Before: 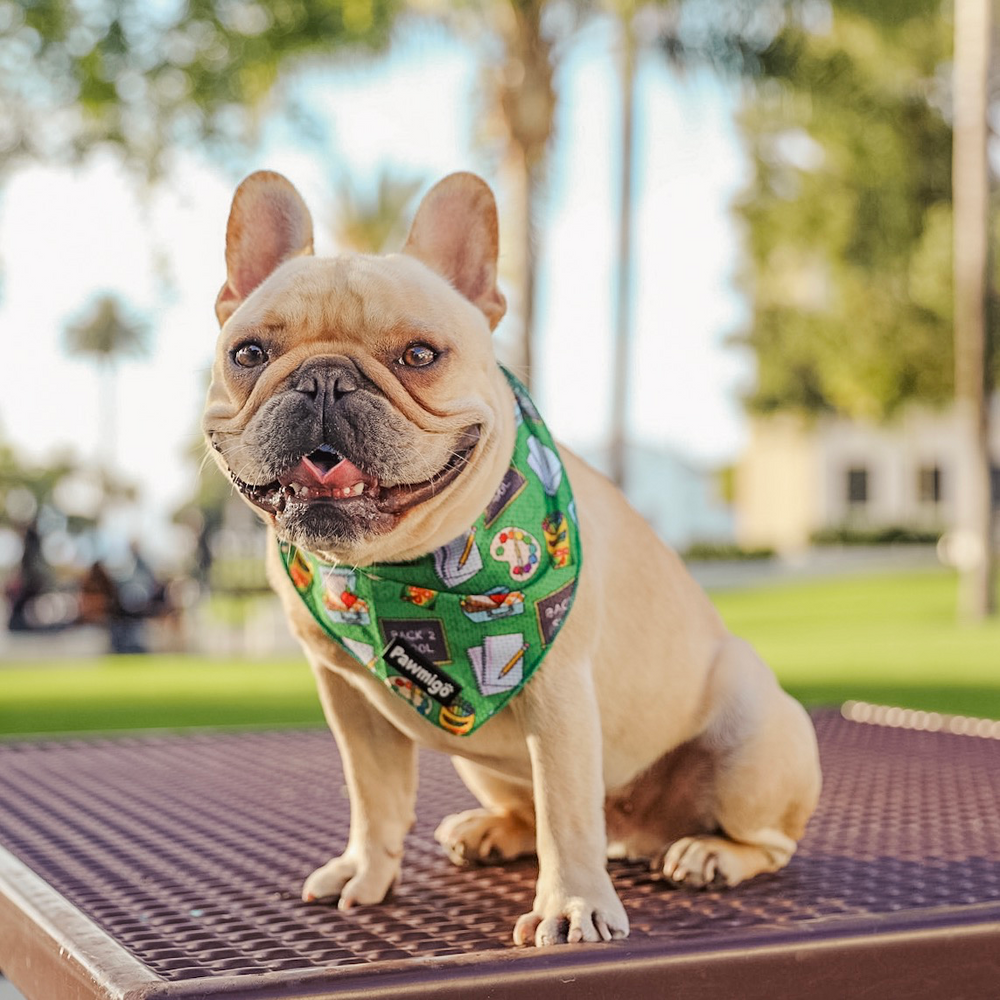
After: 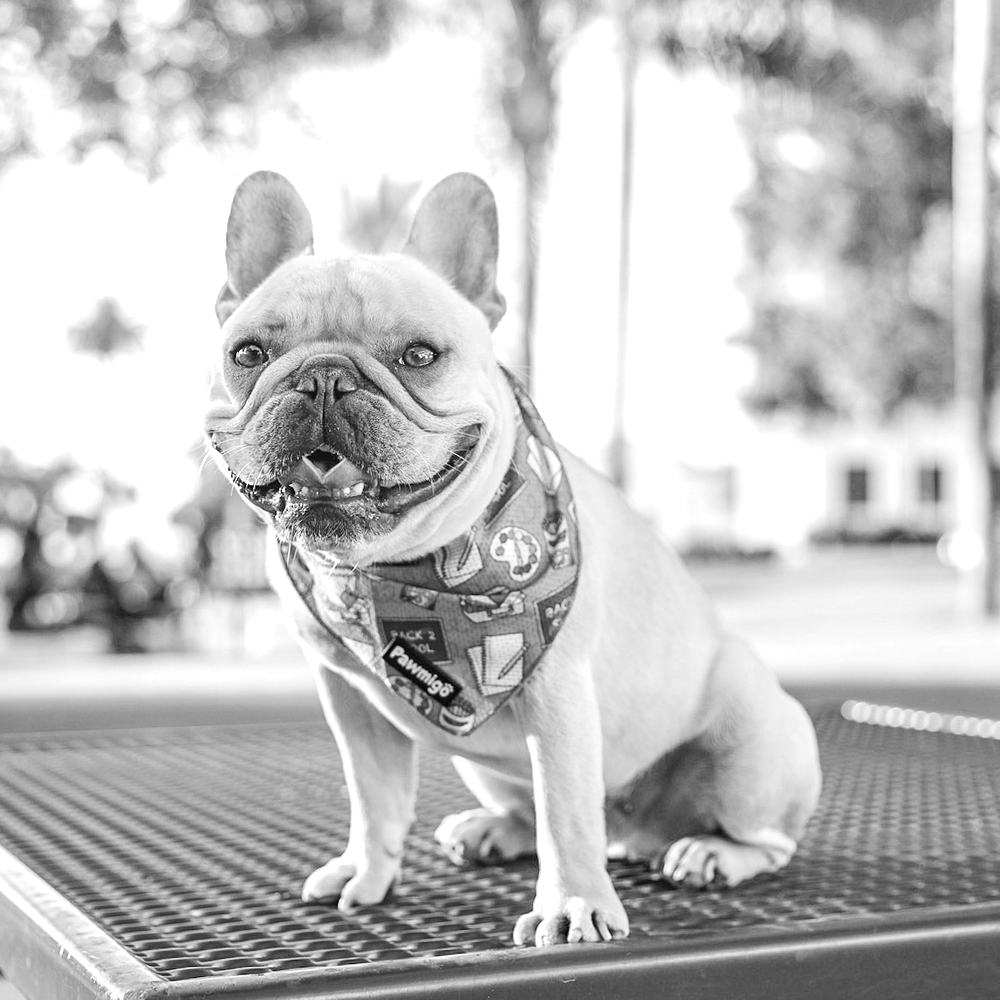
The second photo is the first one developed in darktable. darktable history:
exposure: black level correction 0, exposure 0.7 EV, compensate exposure bias true, compensate highlight preservation false
monochrome: on, module defaults
